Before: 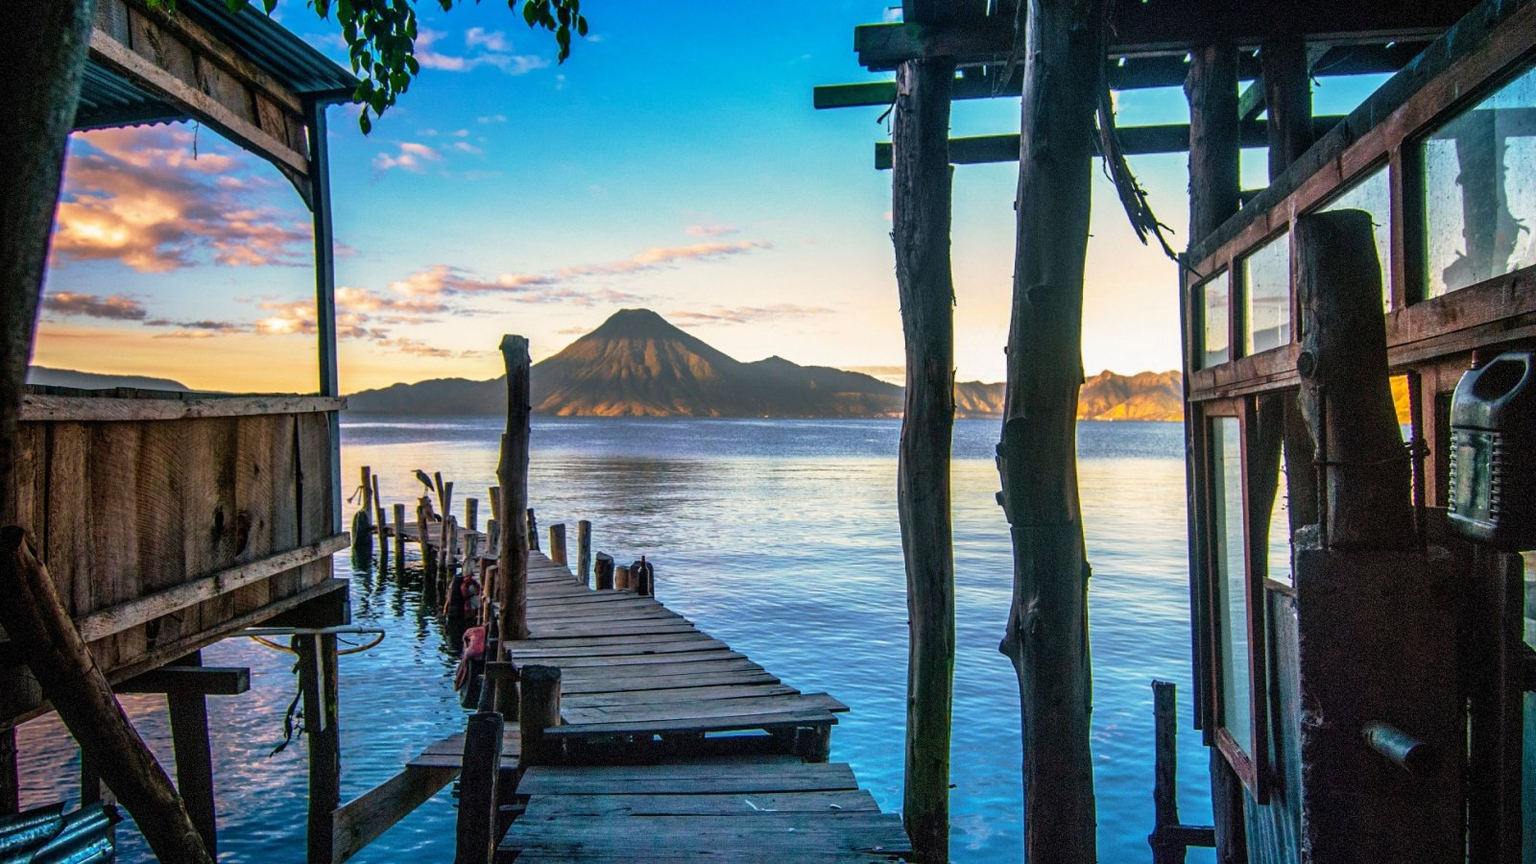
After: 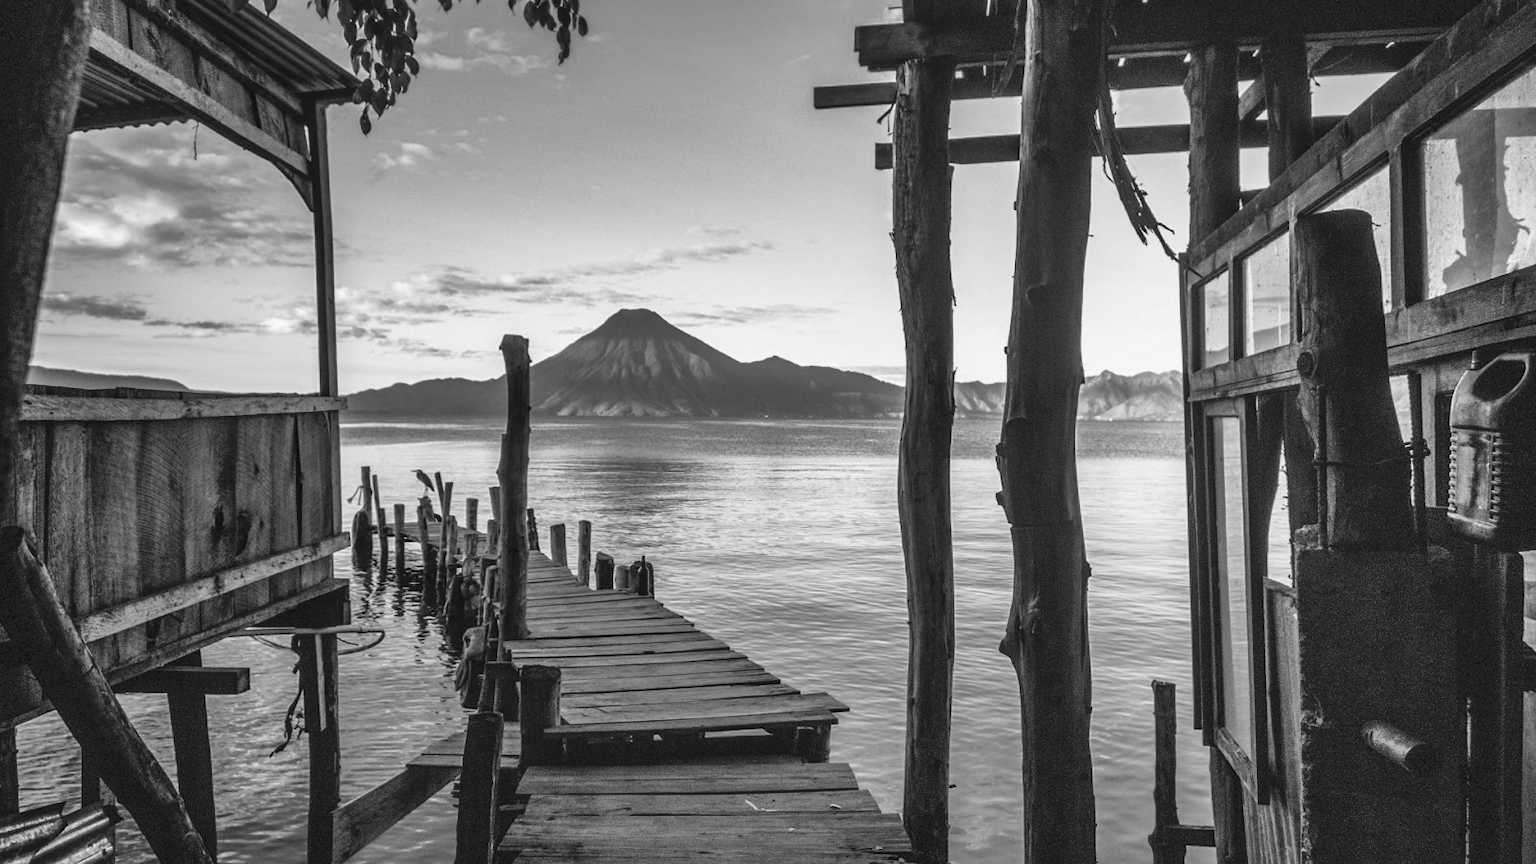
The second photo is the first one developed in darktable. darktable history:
exposure: exposure 0.2 EV, compensate highlight preservation false
color balance rgb: shadows lift › luminance 1%, shadows lift › chroma 0.2%, shadows lift › hue 20°, power › luminance 1%, power › chroma 0.4%, power › hue 34°, highlights gain › luminance 0.8%, highlights gain › chroma 0.4%, highlights gain › hue 44°, global offset › chroma 0.4%, global offset › hue 34°, white fulcrum 0.08 EV, linear chroma grading › shadows -7%, linear chroma grading › highlights -7%, linear chroma grading › global chroma -10%, linear chroma grading › mid-tones -8%, perceptual saturation grading › global saturation -28%, perceptual saturation grading › highlights -20%, perceptual saturation grading › mid-tones -24%, perceptual saturation grading › shadows -24%, perceptual brilliance grading › global brilliance -1%, perceptual brilliance grading › highlights -1%, perceptual brilliance grading › mid-tones -1%, perceptual brilliance grading › shadows -1%, global vibrance -17%, contrast -6%
color balance: contrast fulcrum 17.78%
monochrome: on, module defaults
shadows and highlights: soften with gaussian
